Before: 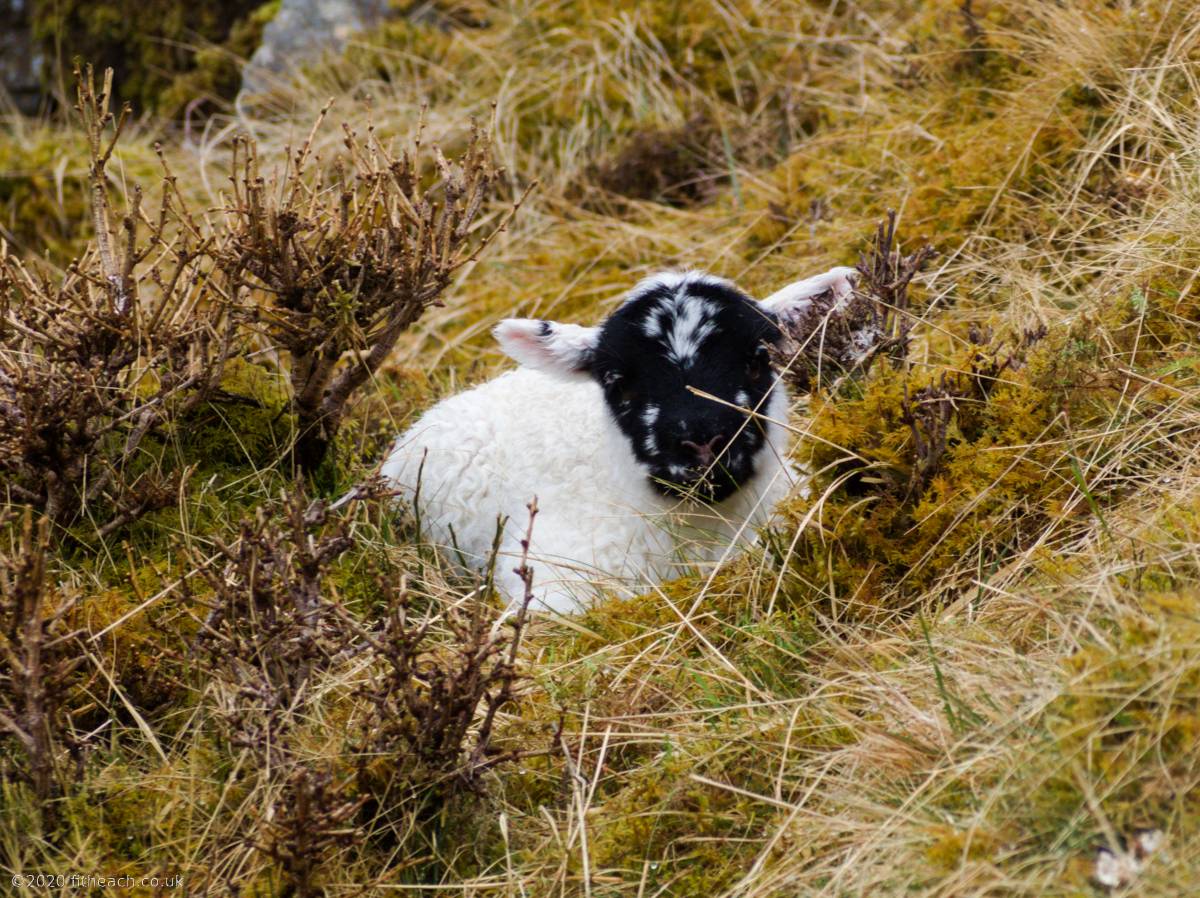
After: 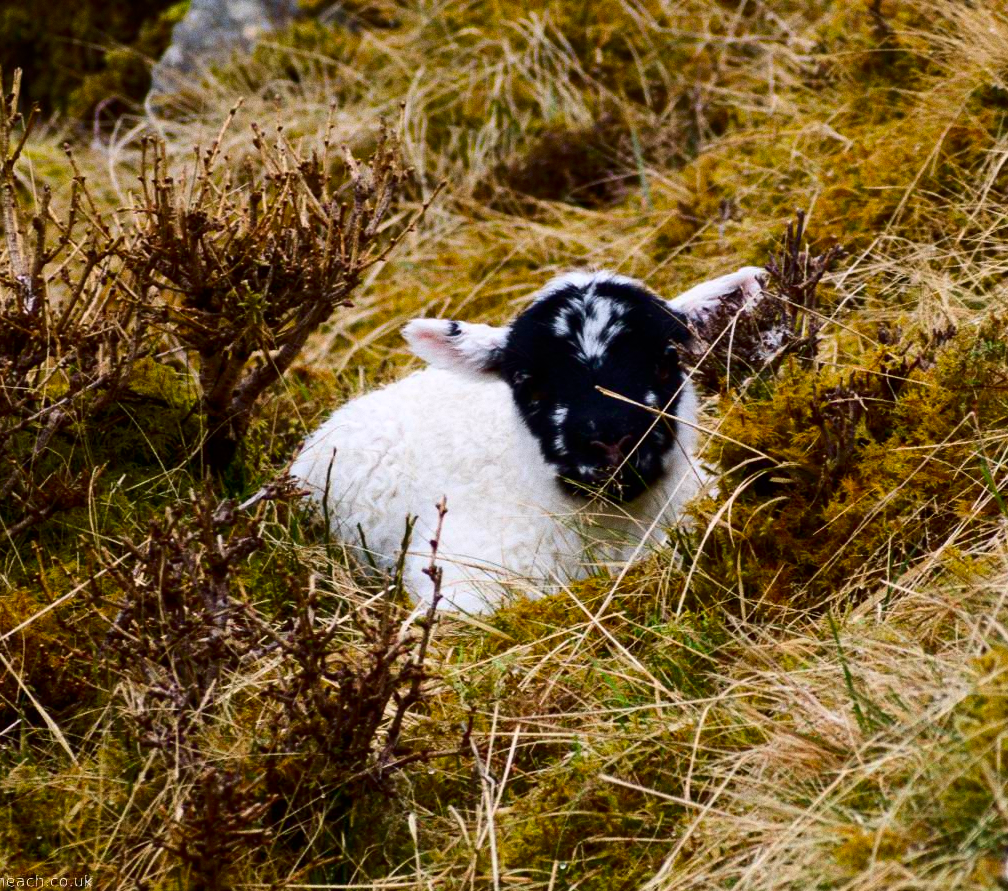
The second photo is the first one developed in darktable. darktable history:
grain: coarseness 0.09 ISO
crop: left 7.598%, right 7.873%
white balance: red 1.009, blue 1.027
contrast brightness saturation: contrast 0.21, brightness -0.11, saturation 0.21
